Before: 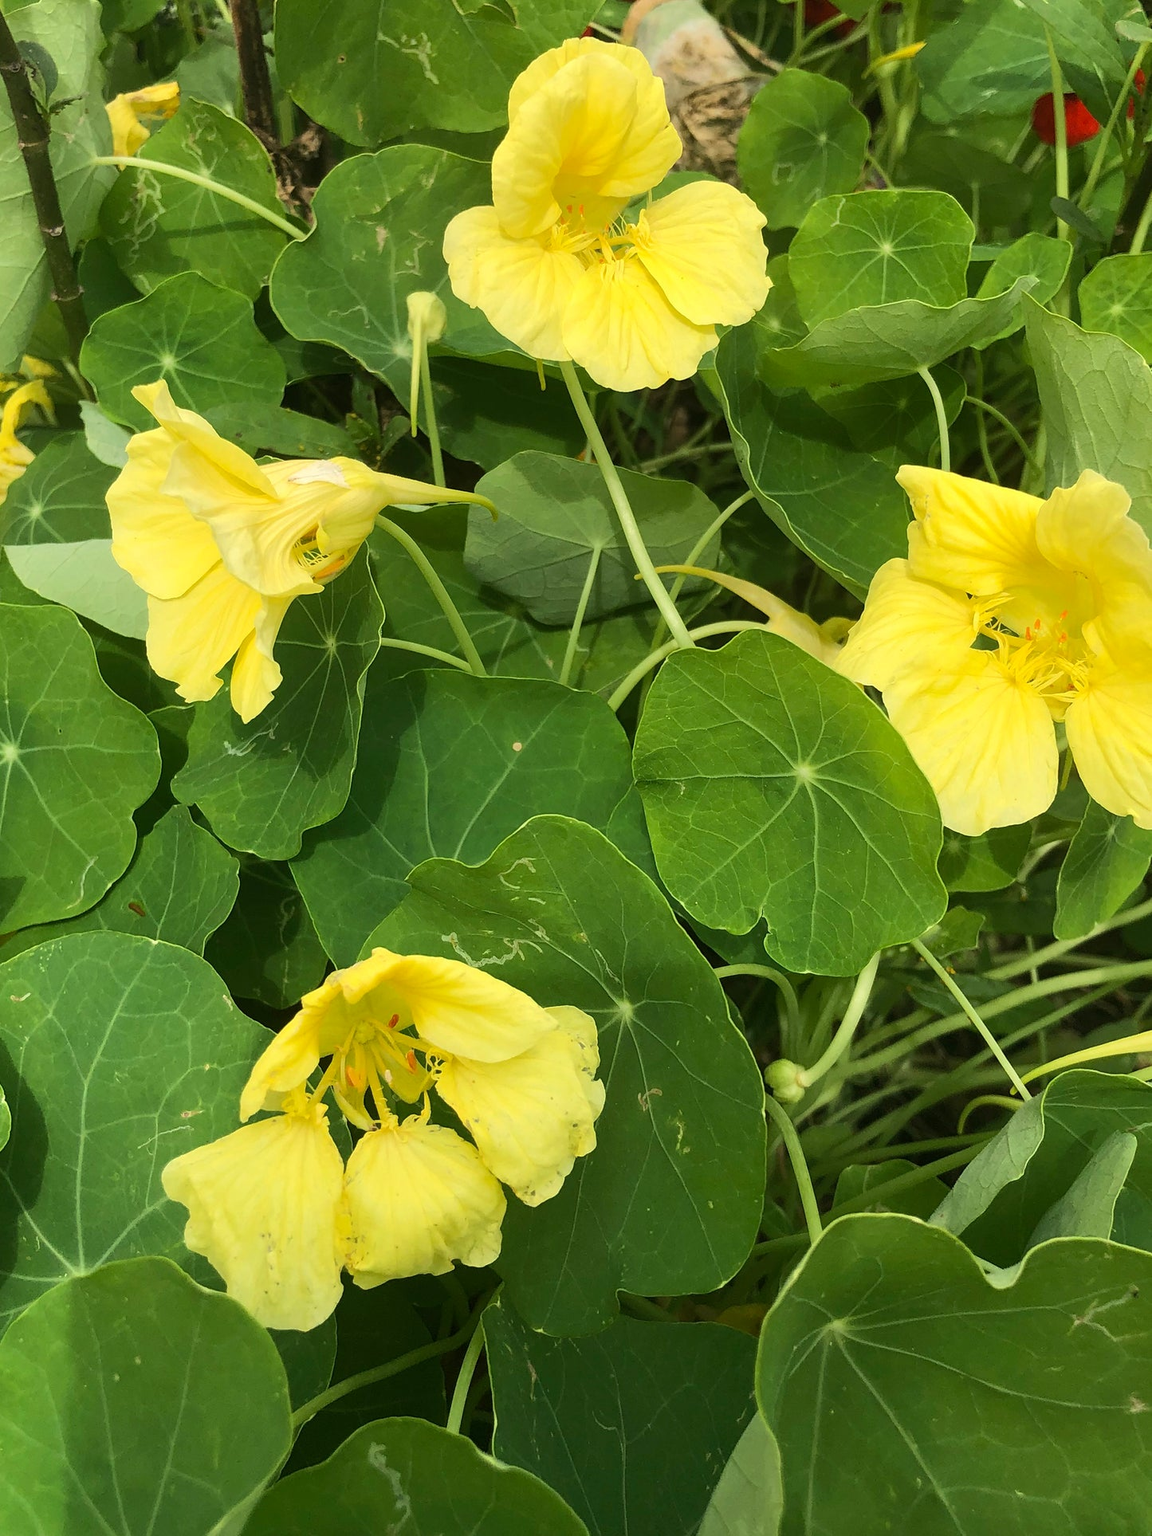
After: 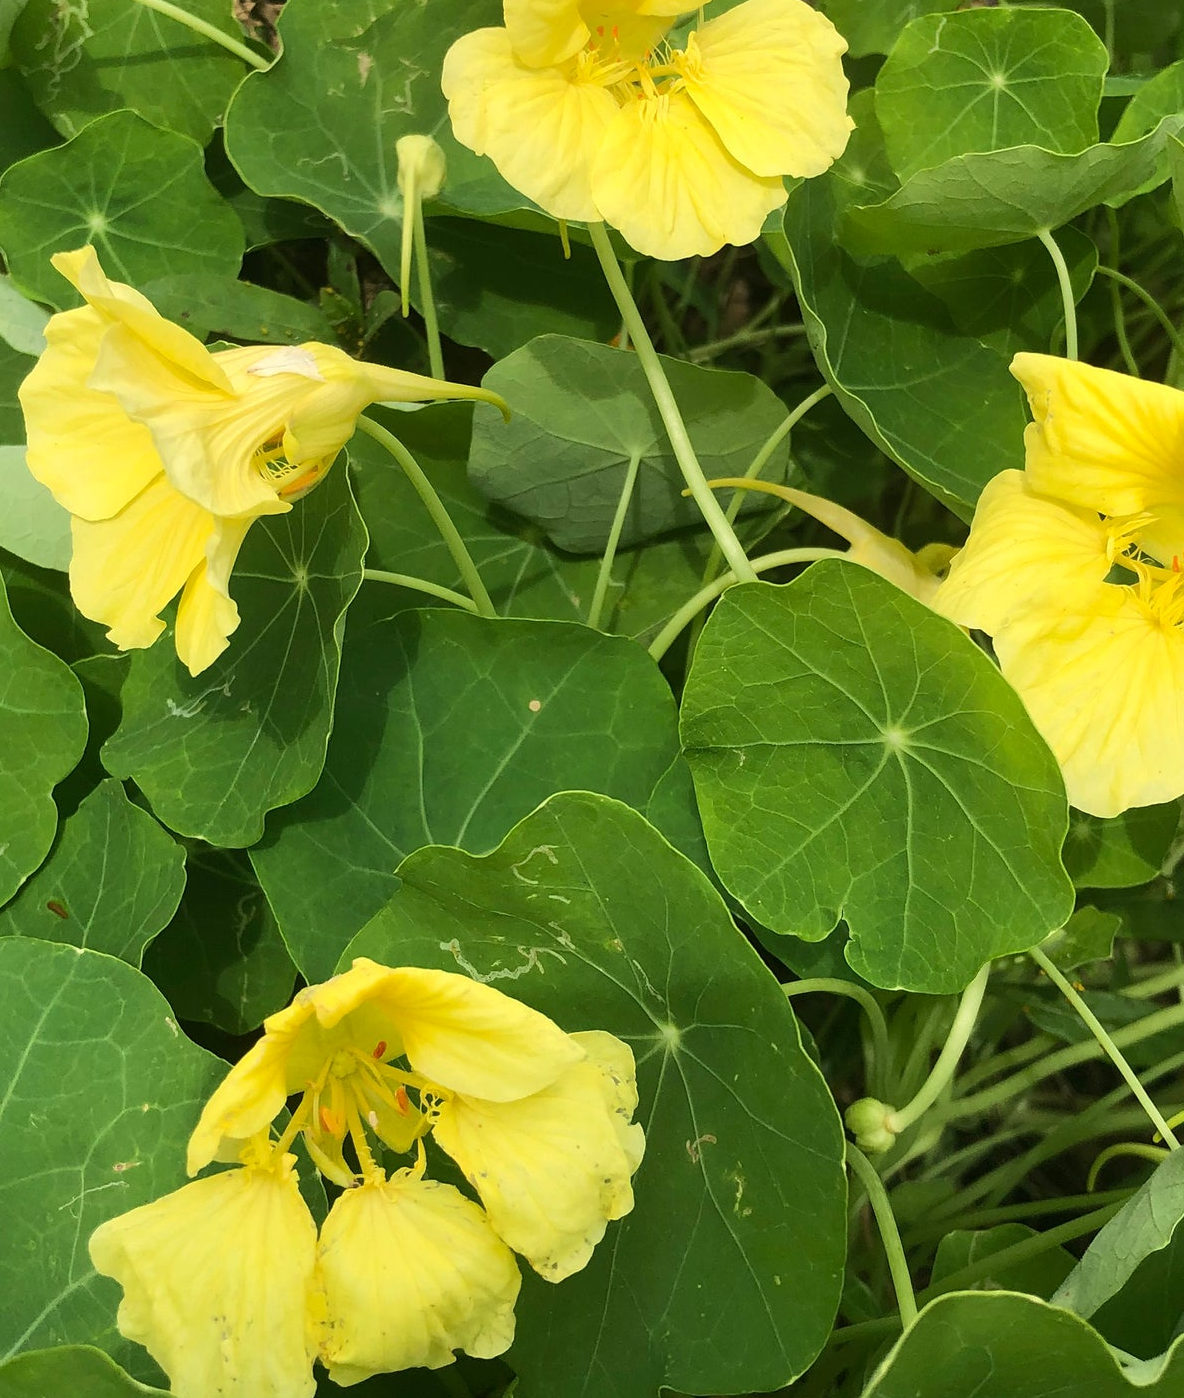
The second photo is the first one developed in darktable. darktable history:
crop: left 7.902%, top 11.994%, right 10.103%, bottom 15.416%
